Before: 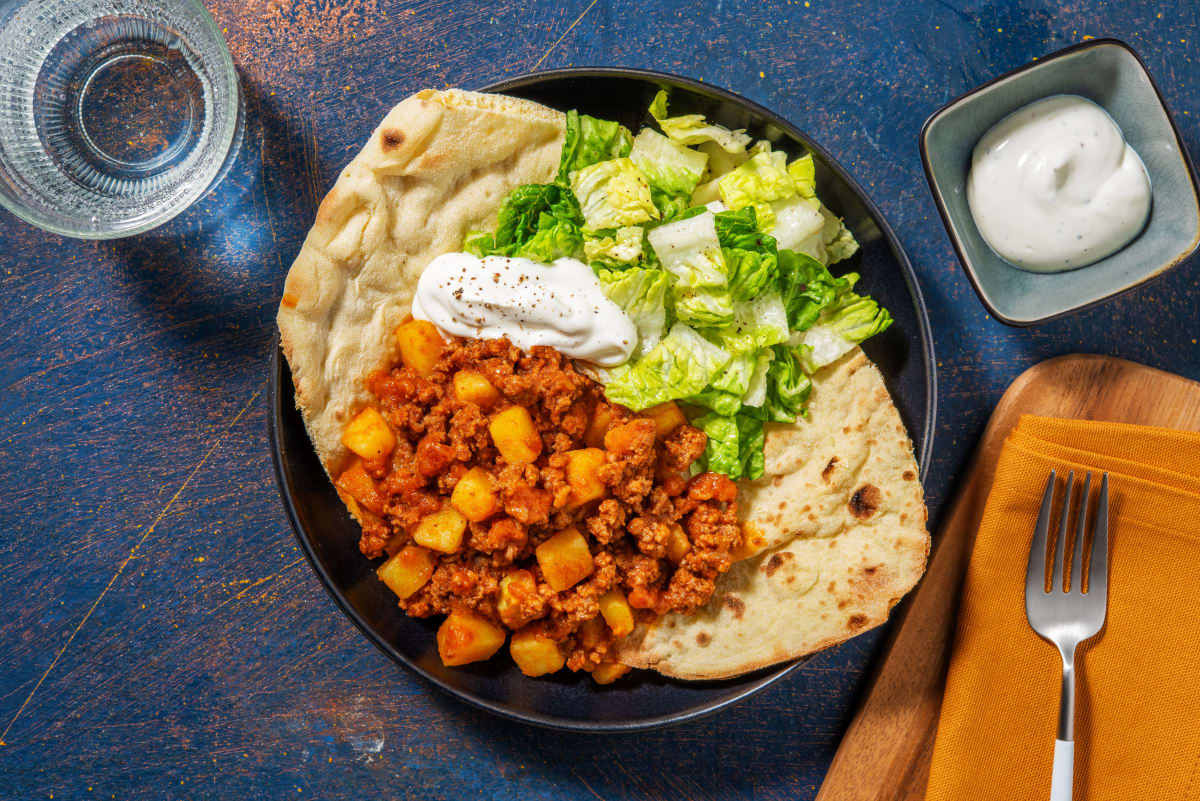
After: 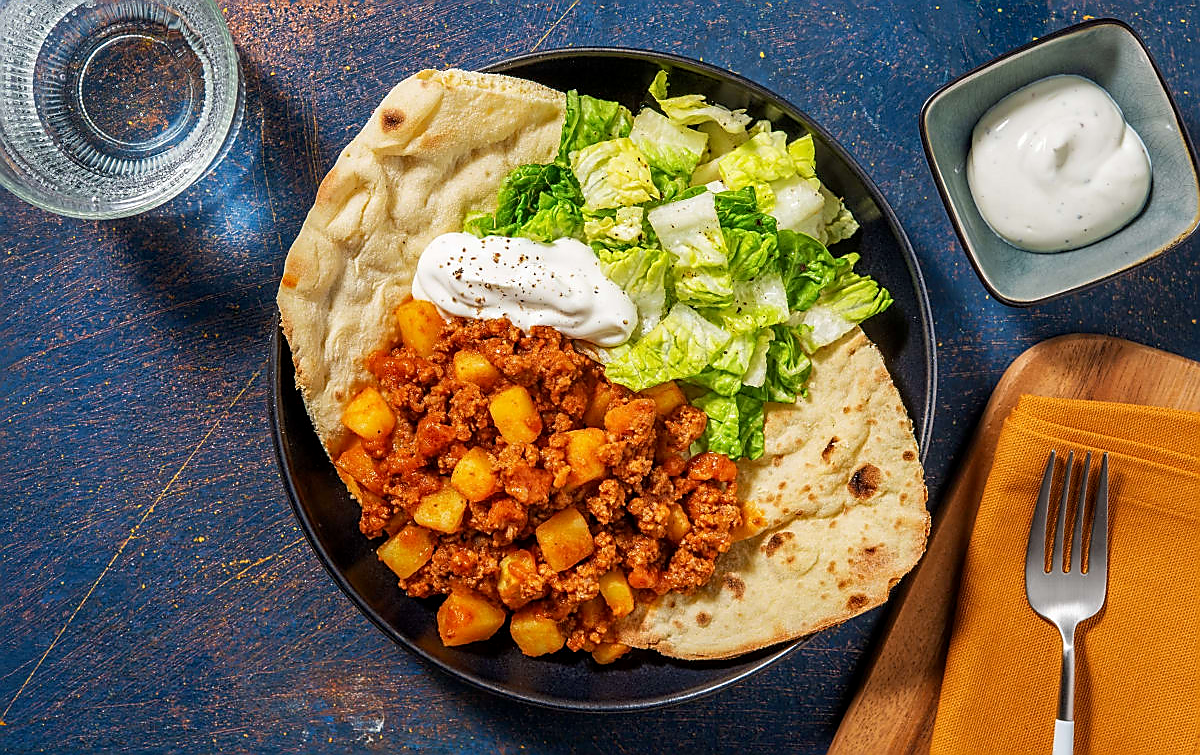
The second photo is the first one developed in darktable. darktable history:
sharpen: radius 1.398, amount 1.254, threshold 0.848
exposure: black level correction 0.001, compensate exposure bias true, compensate highlight preservation false
crop and rotate: top 2.517%, bottom 3.141%
